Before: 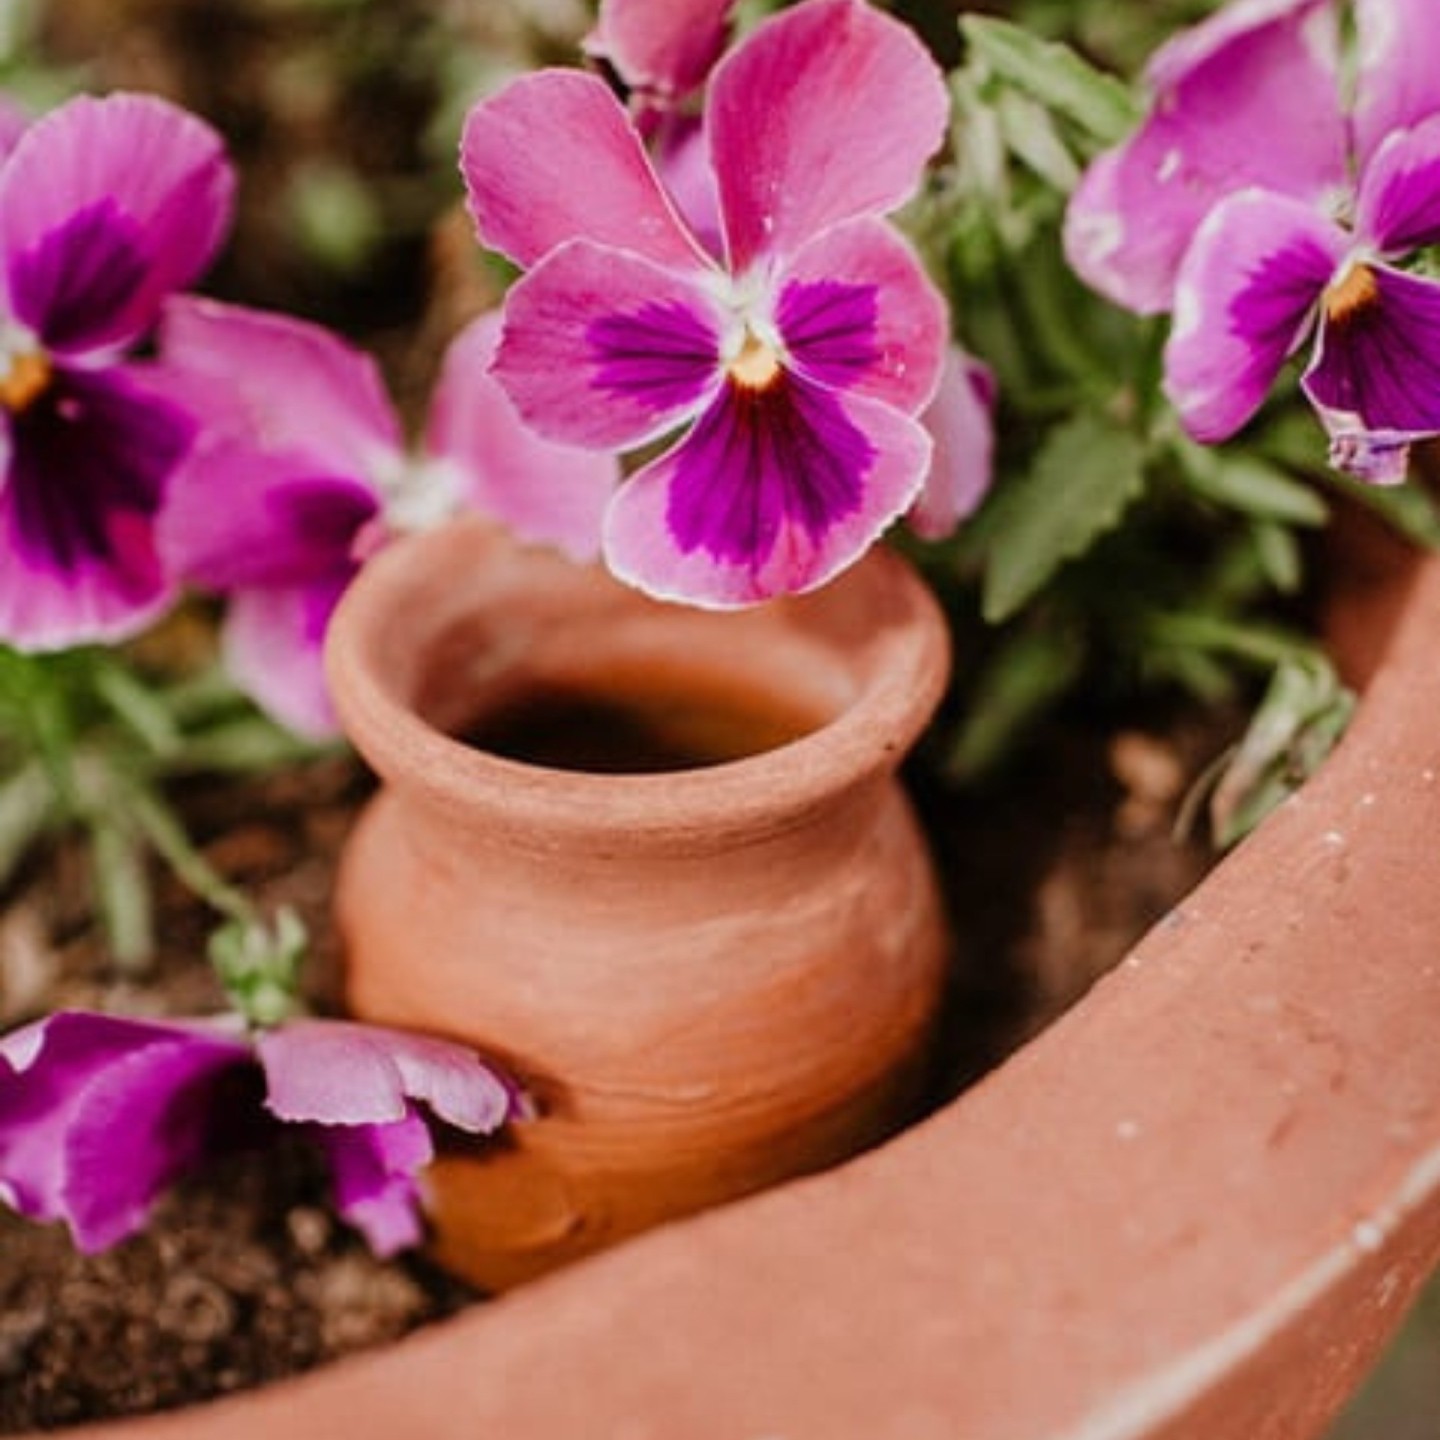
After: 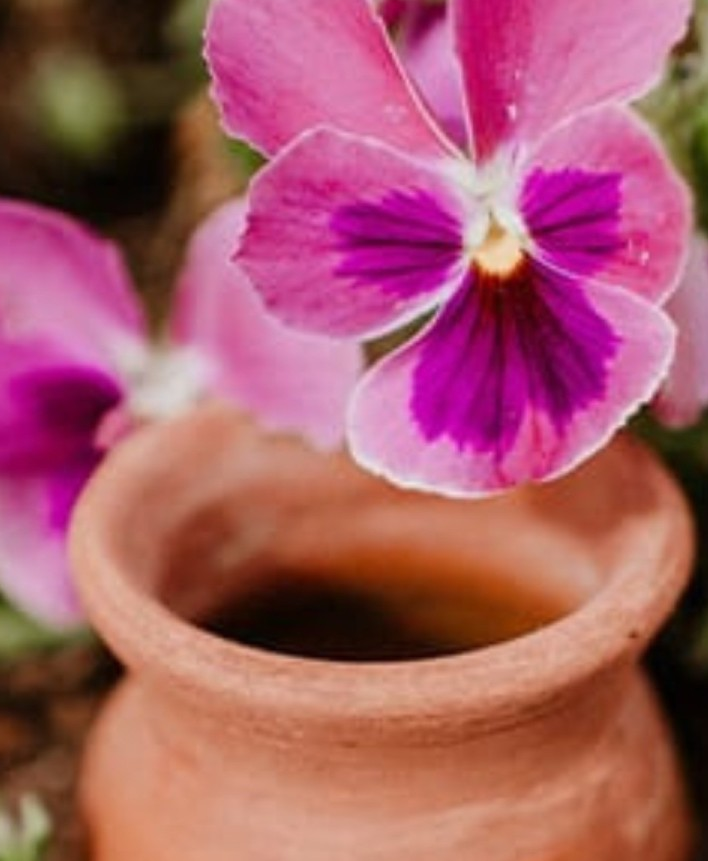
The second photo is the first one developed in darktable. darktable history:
crop: left 17.822%, top 7.814%, right 32.969%, bottom 32.335%
